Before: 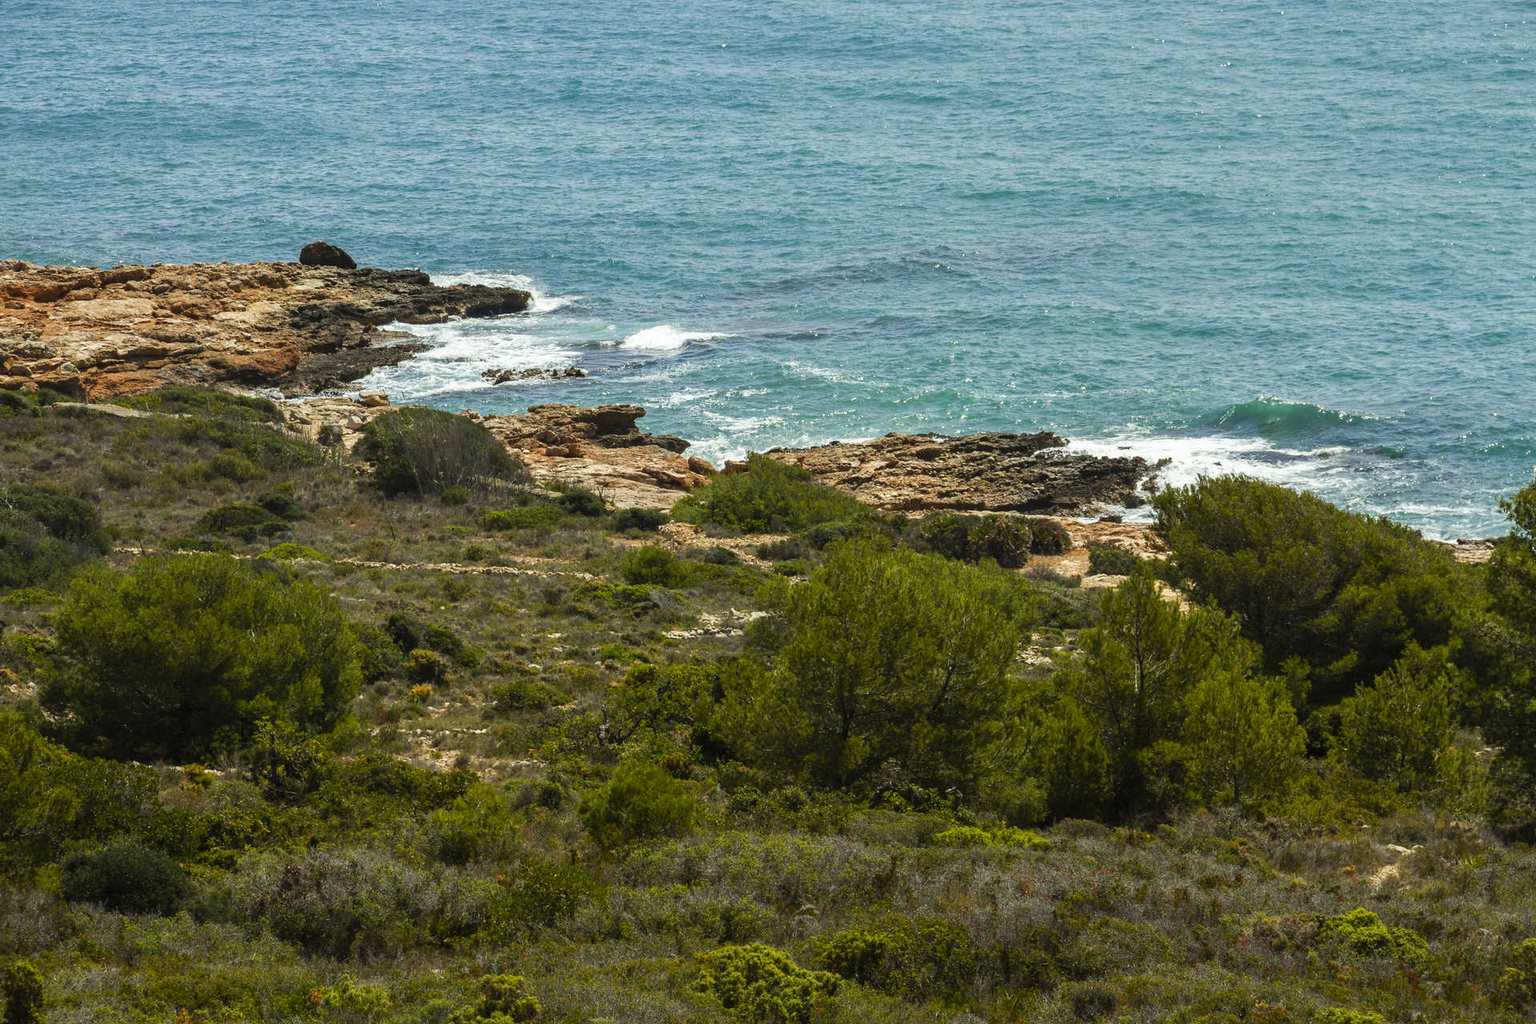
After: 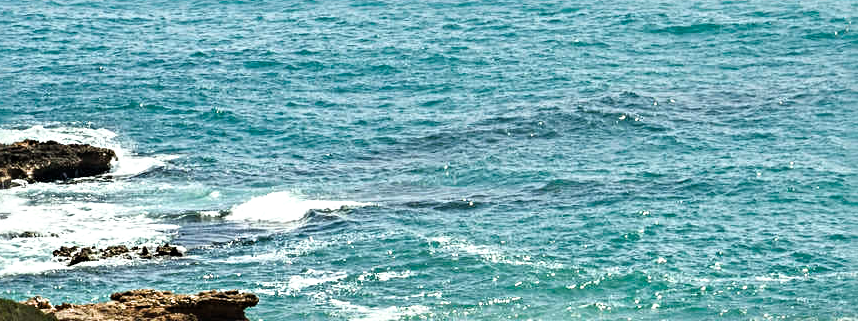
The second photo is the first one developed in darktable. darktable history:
filmic rgb: black relative exposure -9.08 EV, white relative exposure 2.3 EV, hardness 7.49
crop: left 28.64%, top 16.832%, right 26.637%, bottom 58.055%
sharpen: radius 4.883
